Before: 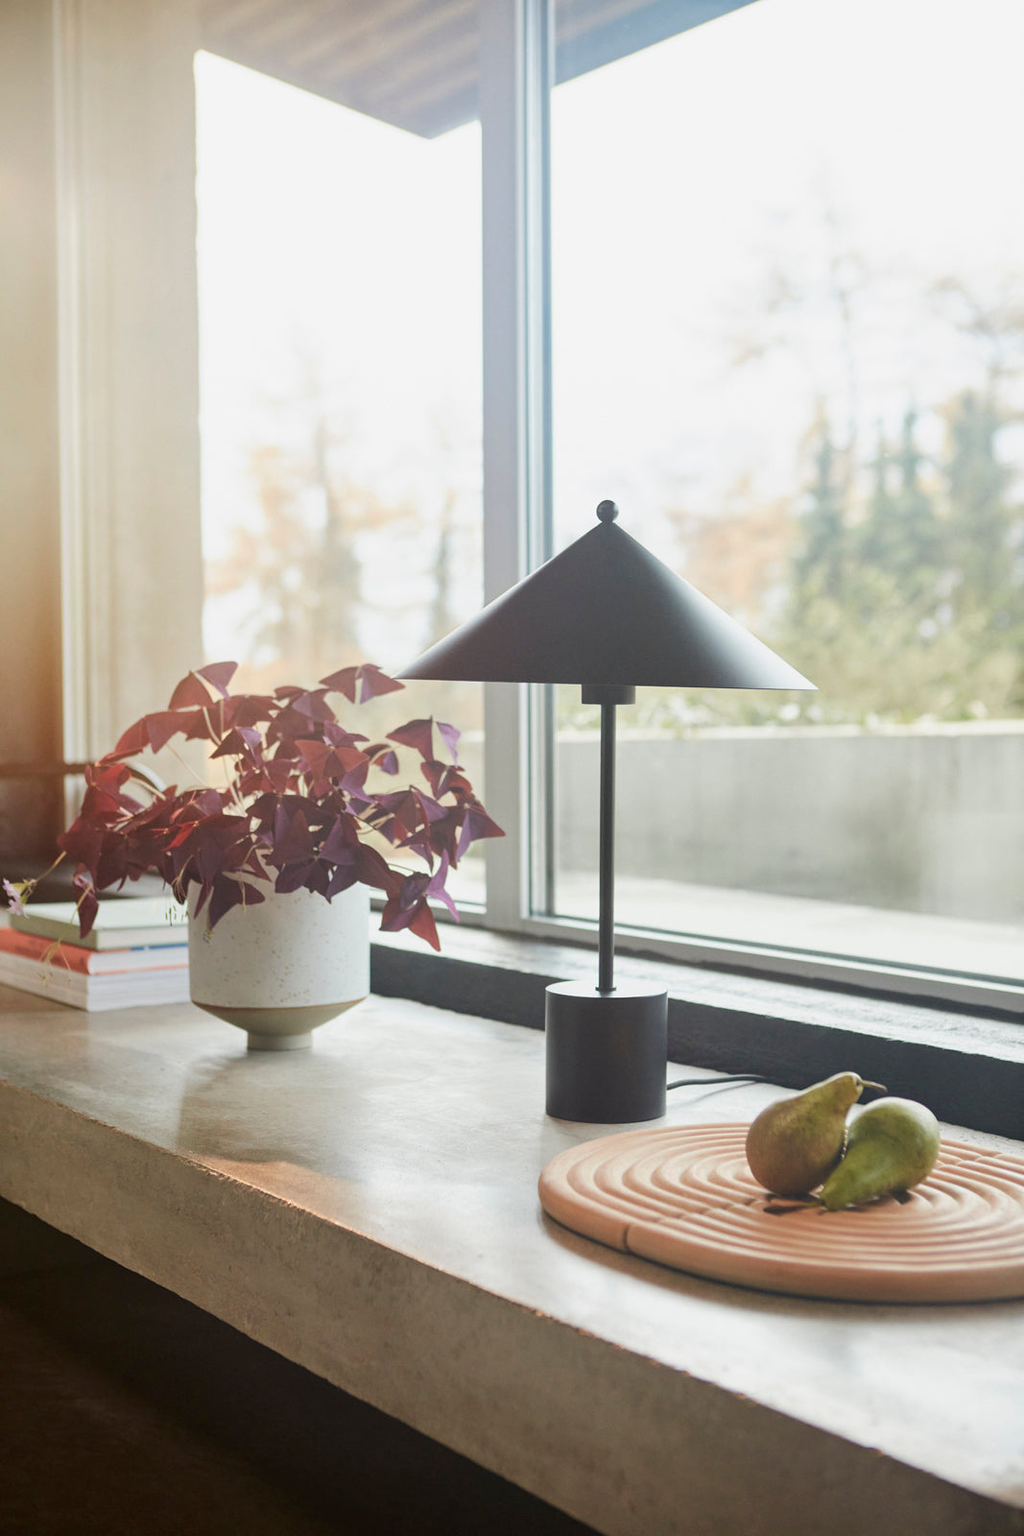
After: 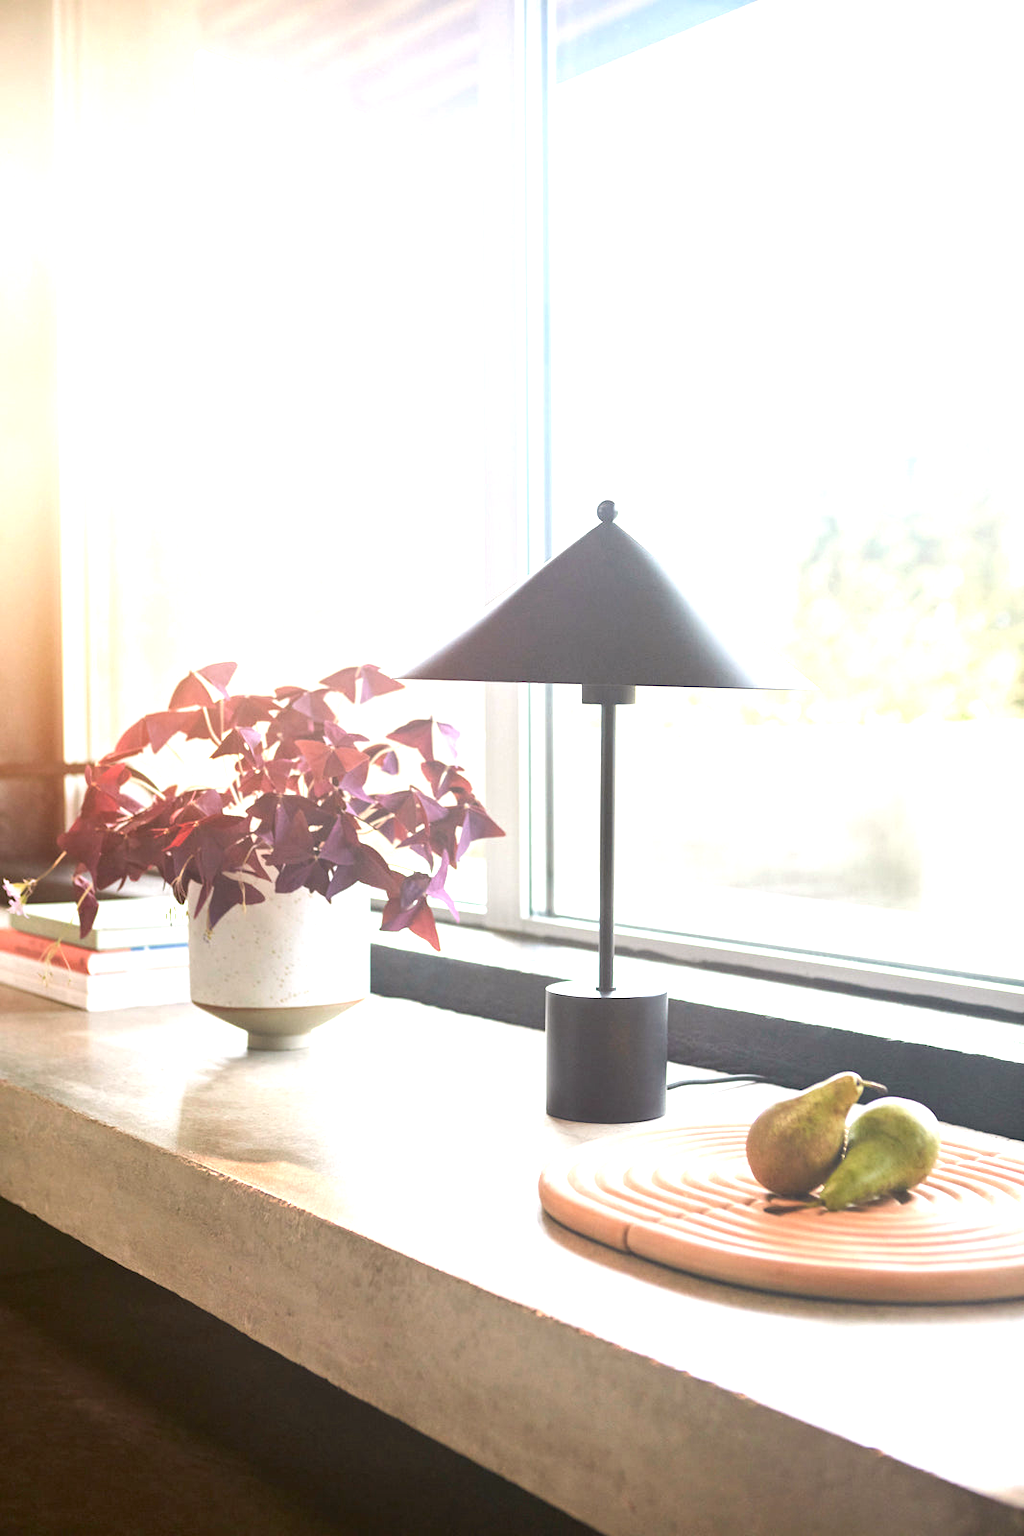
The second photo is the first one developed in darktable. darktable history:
exposure: black level correction 0, exposure 1.2 EV, compensate highlight preservation false
color correction: highlights a* 3.12, highlights b* -1.55, shadows a* -0.101, shadows b* 2.52, saturation 0.98
tone equalizer: on, module defaults
